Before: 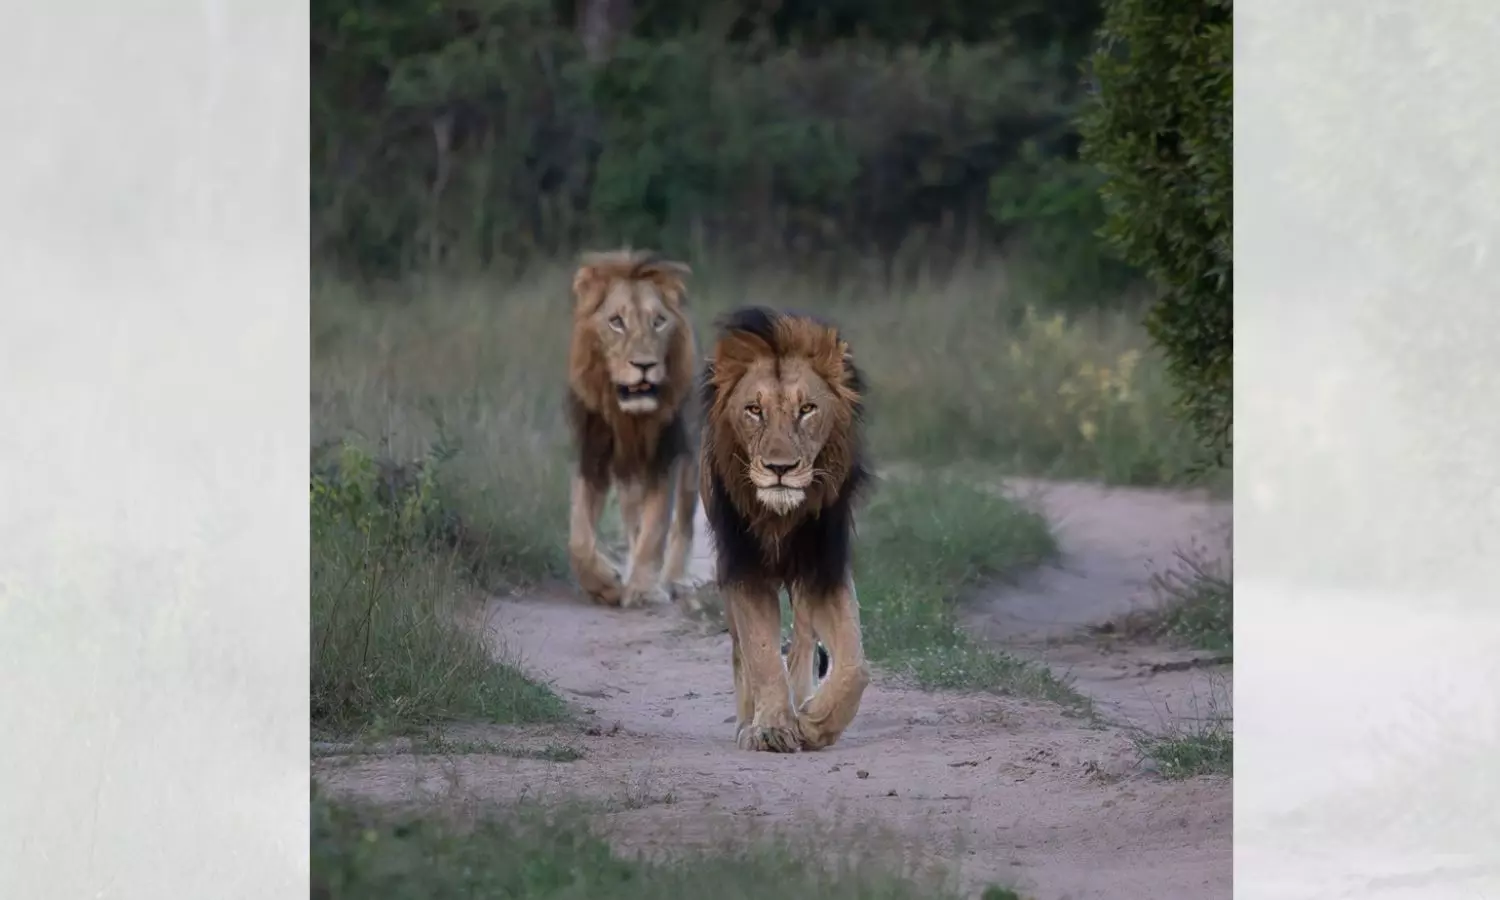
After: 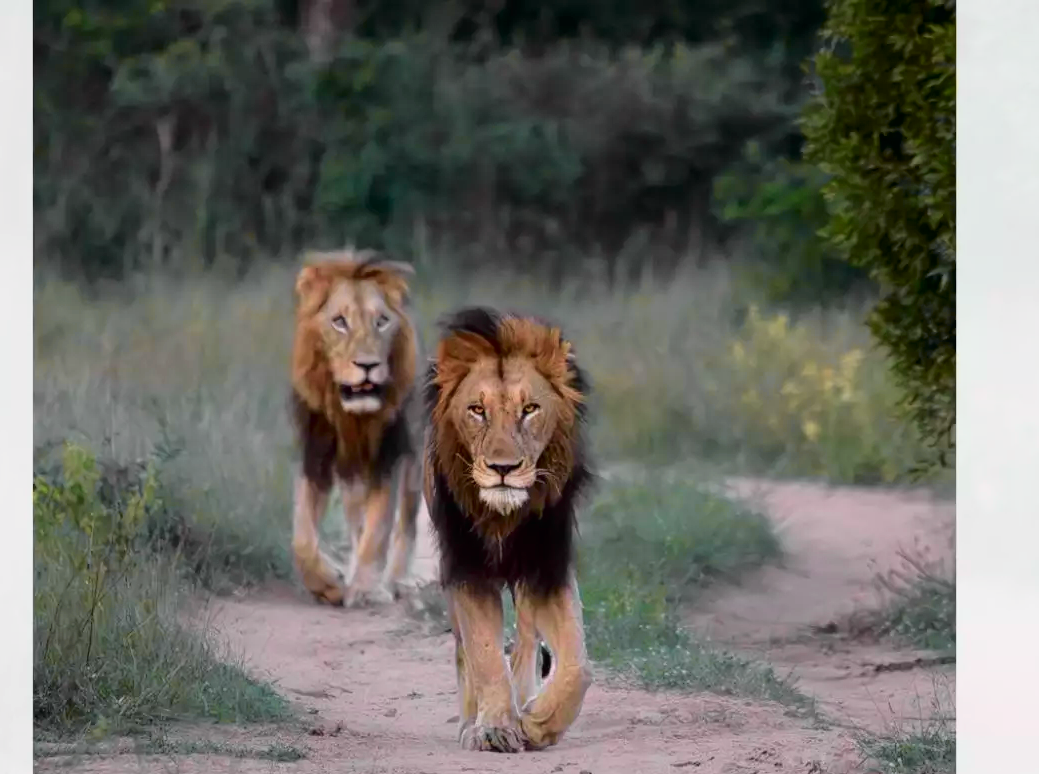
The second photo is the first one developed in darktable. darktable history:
tone curve: curves: ch0 [(0, 0) (0.062, 0.023) (0.168, 0.142) (0.359, 0.419) (0.469, 0.544) (0.634, 0.722) (0.839, 0.909) (0.998, 0.978)]; ch1 [(0, 0) (0.437, 0.408) (0.472, 0.47) (0.502, 0.504) (0.527, 0.546) (0.568, 0.619) (0.608, 0.665) (0.669, 0.748) (0.859, 0.899) (1, 1)]; ch2 [(0, 0) (0.33, 0.301) (0.421, 0.443) (0.473, 0.498) (0.509, 0.5) (0.535, 0.564) (0.575, 0.625) (0.608, 0.667) (1, 1)], color space Lab, independent channels, preserve colors none
crop: left 18.479%, right 12.2%, bottom 13.971%
